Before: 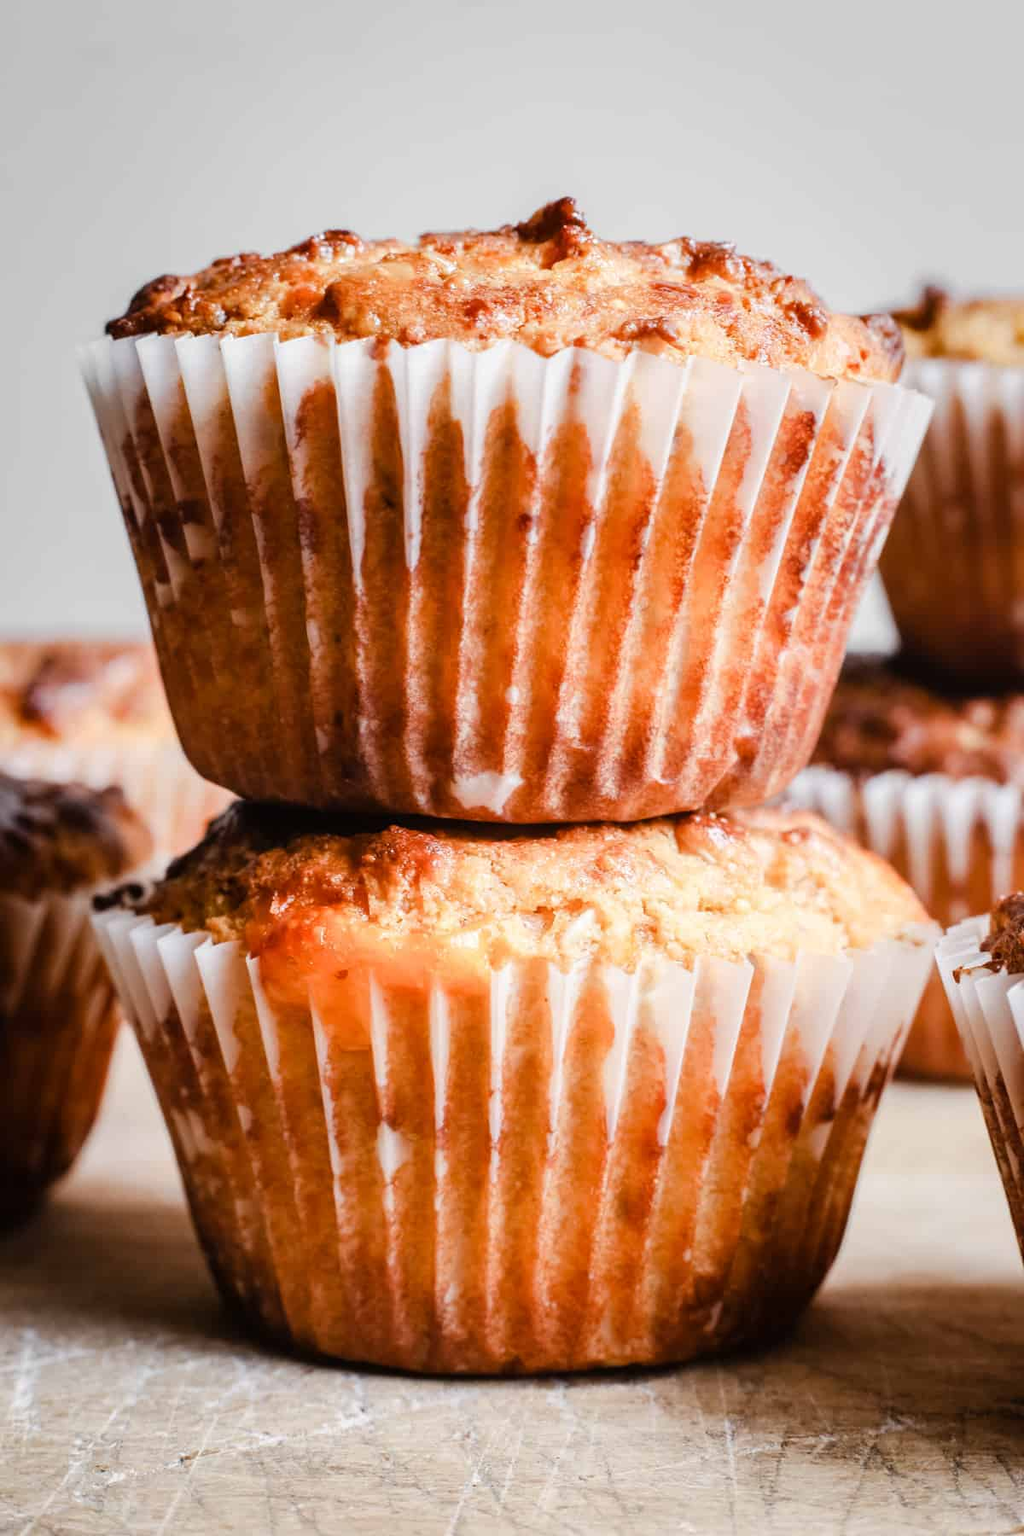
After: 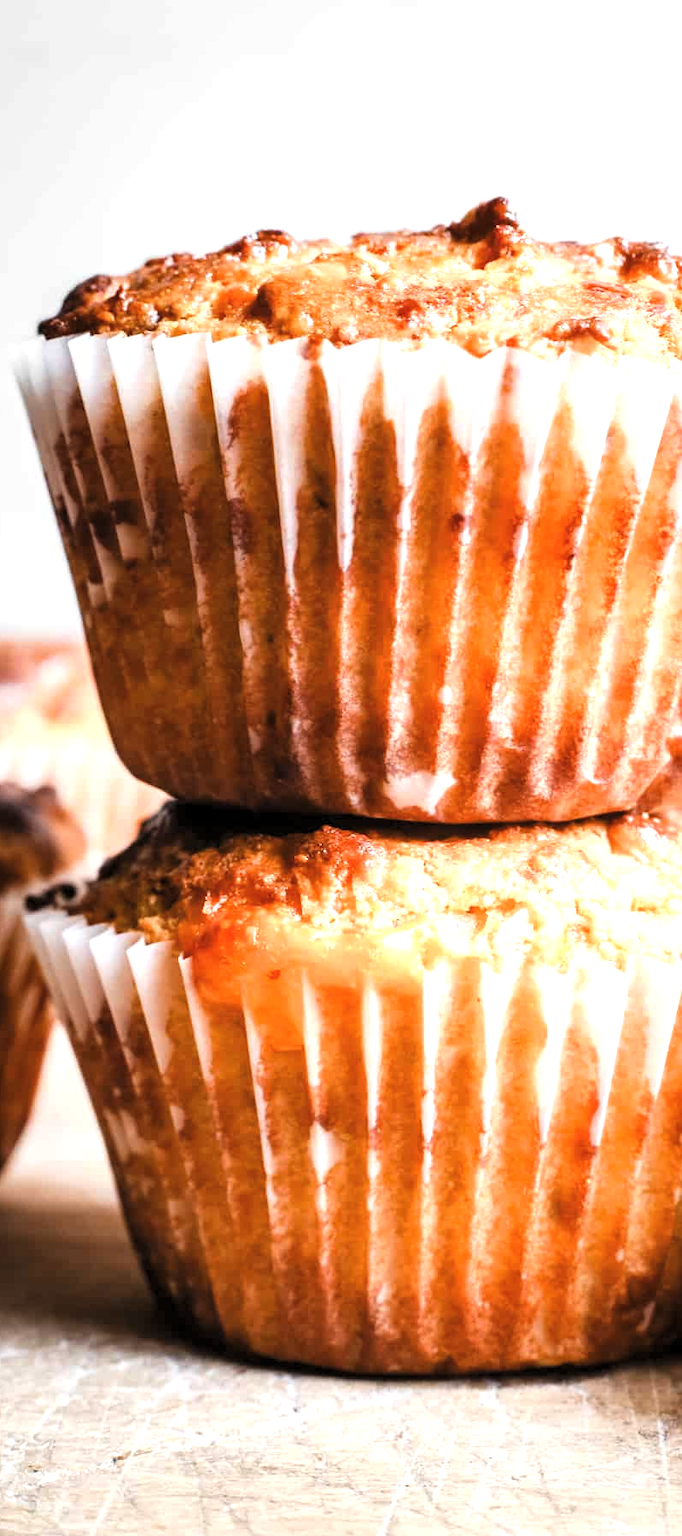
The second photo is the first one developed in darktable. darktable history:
crop and rotate: left 6.617%, right 26.717%
levels: mode automatic, black 0.023%, white 99.97%, levels [0.062, 0.494, 0.925]
exposure: black level correction -0.002, exposure 0.708 EV, compensate exposure bias true, compensate highlight preservation false
